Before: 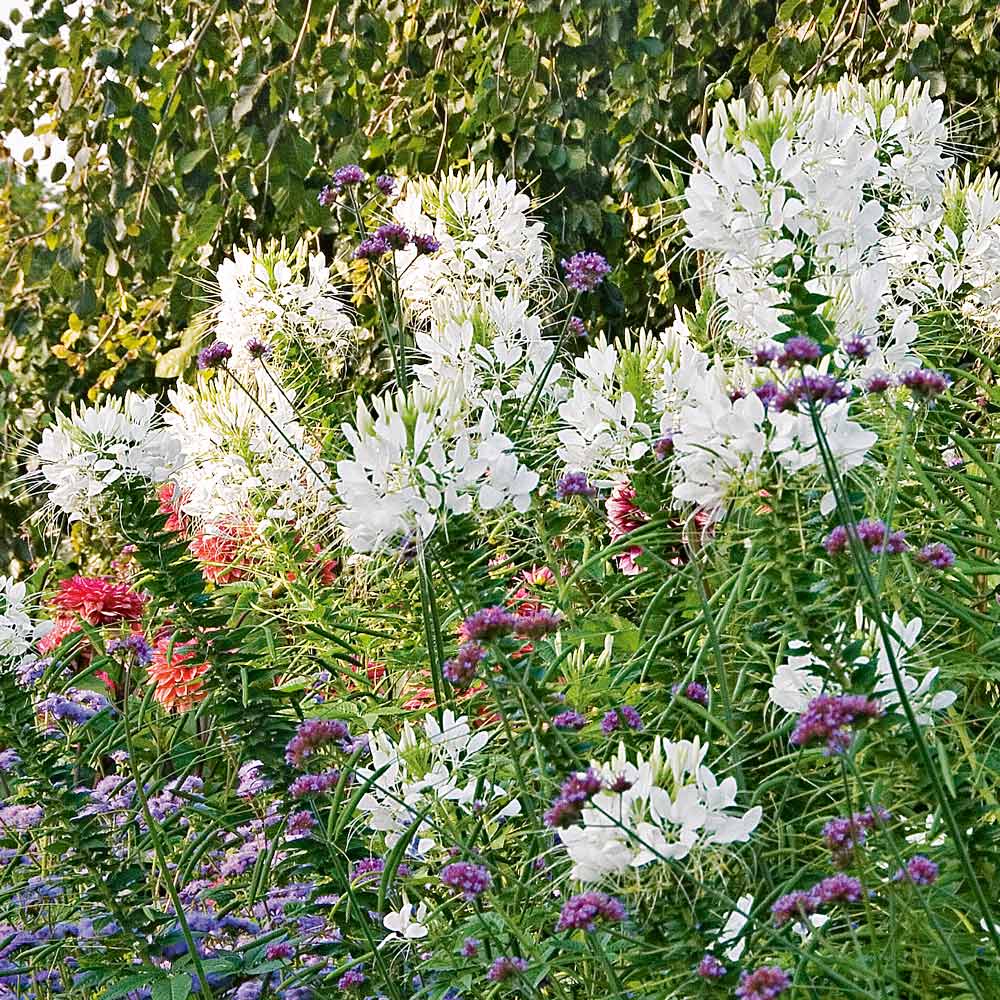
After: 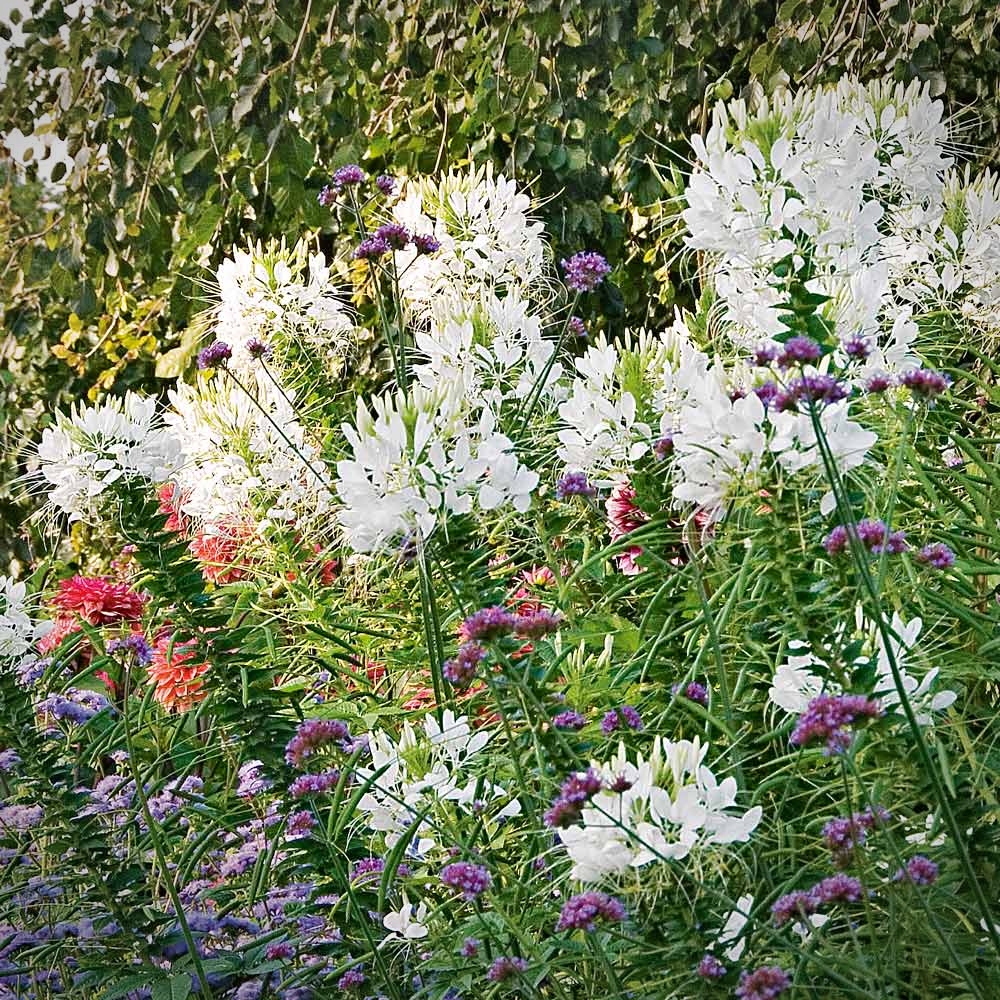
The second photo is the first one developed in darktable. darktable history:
vignetting: fall-off start 88.57%, fall-off radius 43.49%, brightness -0.428, saturation -0.198, width/height ratio 1.158
